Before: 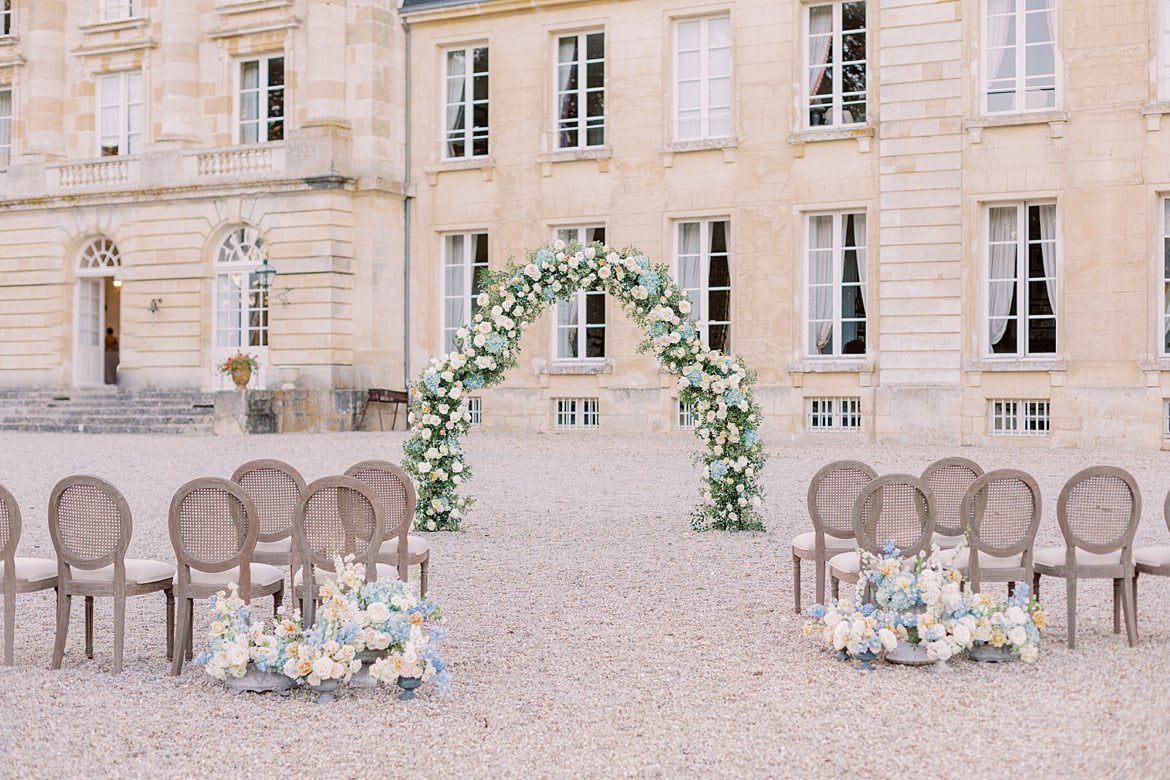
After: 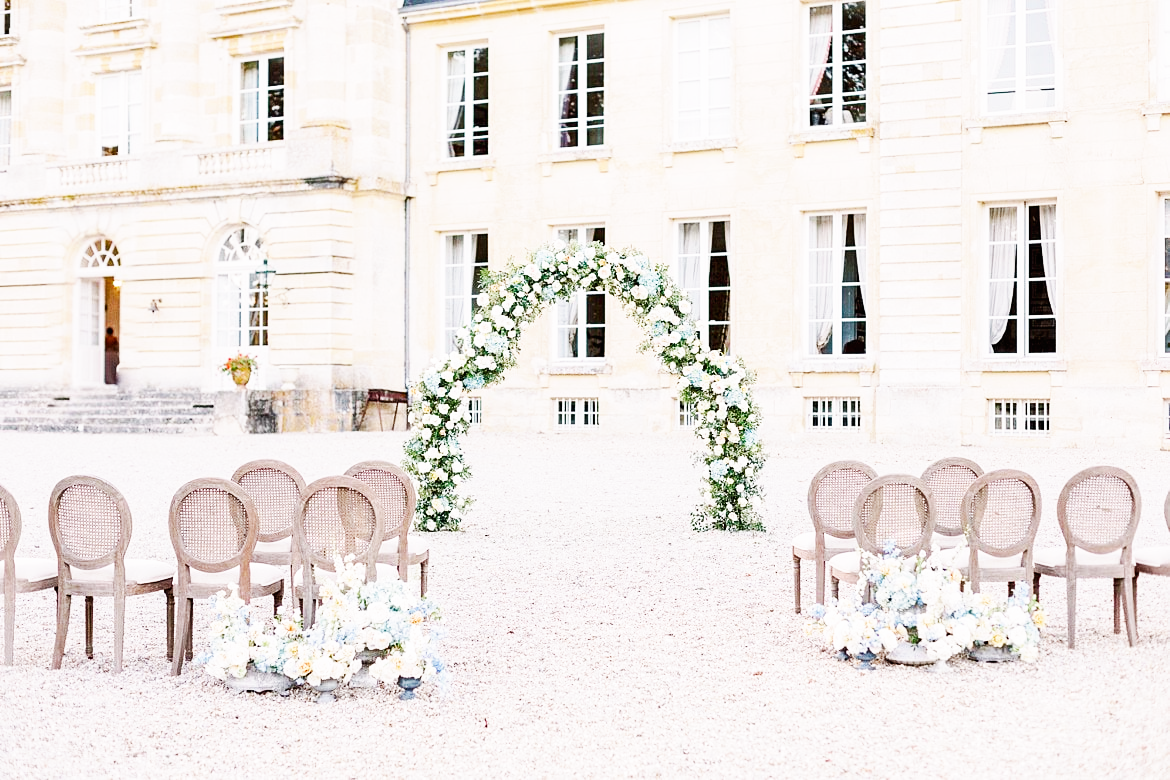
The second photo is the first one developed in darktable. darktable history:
base curve: curves: ch0 [(0, 0) (0.007, 0.004) (0.027, 0.03) (0.046, 0.07) (0.207, 0.54) (0.442, 0.872) (0.673, 0.972) (1, 1)], preserve colors none
shadows and highlights: shadows 37.35, highlights -26.65, soften with gaussian
